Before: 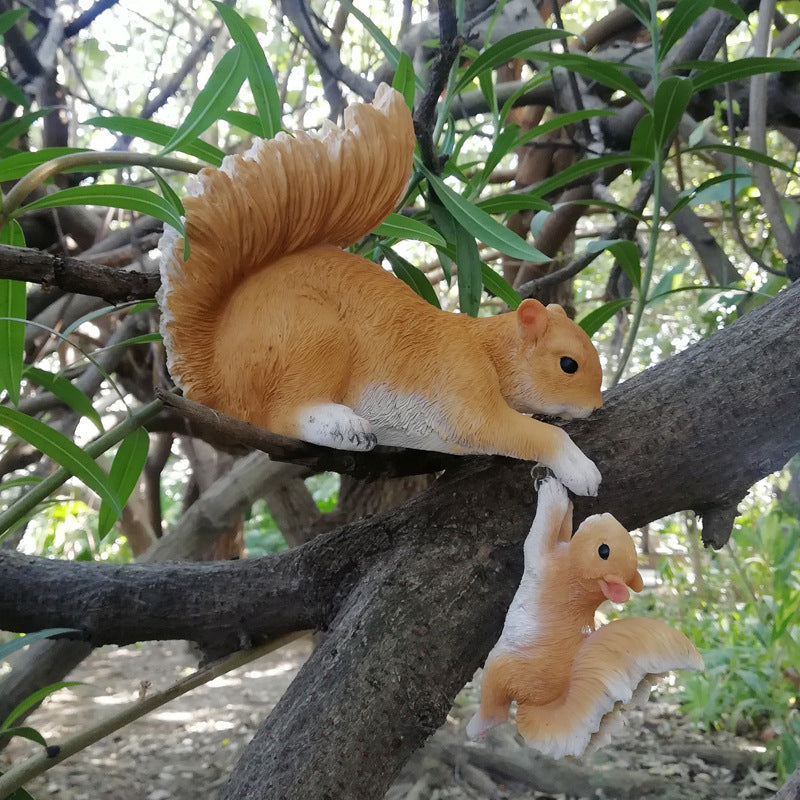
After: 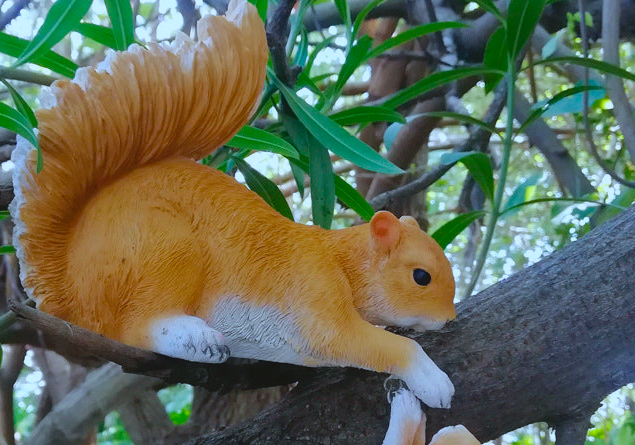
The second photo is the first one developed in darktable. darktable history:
color calibration: x 0.38, y 0.391, temperature 4086.74 K
color balance rgb: linear chroma grading › global chroma 15%, perceptual saturation grading › global saturation 30%
shadows and highlights: shadows 4.1, highlights -17.6, soften with gaussian
crop: left 18.38%, top 11.092%, right 2.134%, bottom 33.217%
contrast brightness saturation: contrast -0.11
